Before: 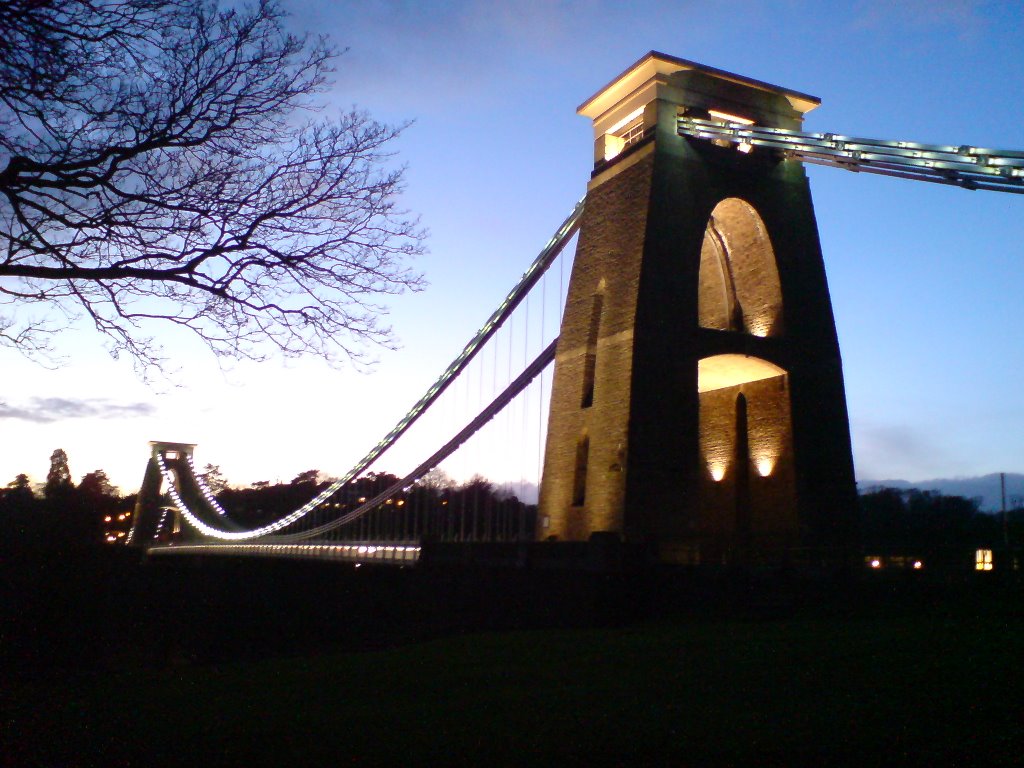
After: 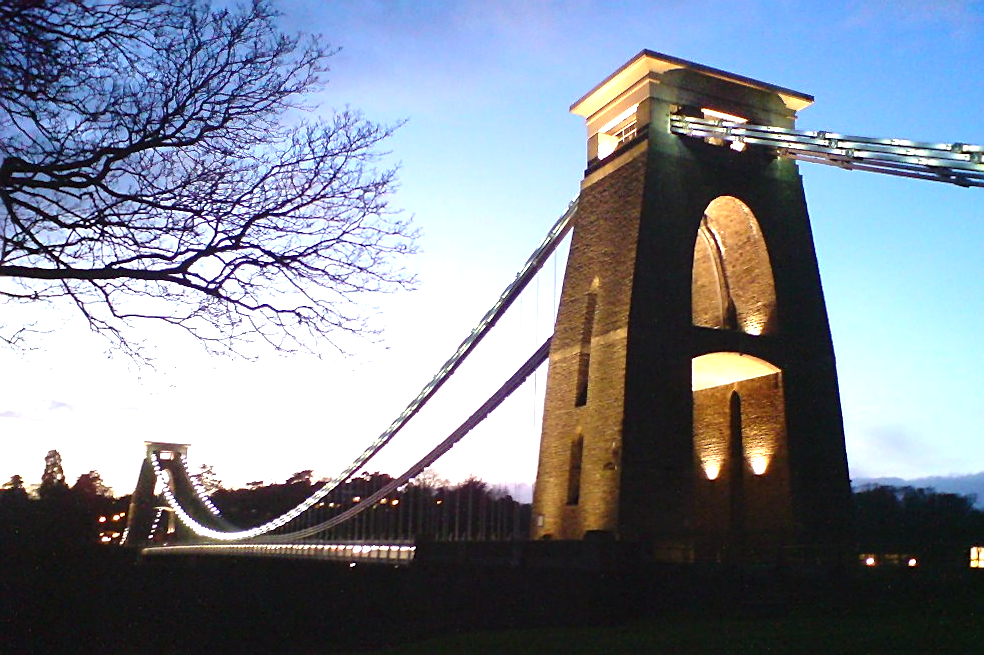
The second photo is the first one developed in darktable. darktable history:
crop and rotate: angle 0.203°, left 0.401%, right 2.969%, bottom 14.274%
sharpen: amount 0.485
exposure: black level correction -0.002, exposure 0.715 EV, compensate highlight preservation false
tone equalizer: on, module defaults
